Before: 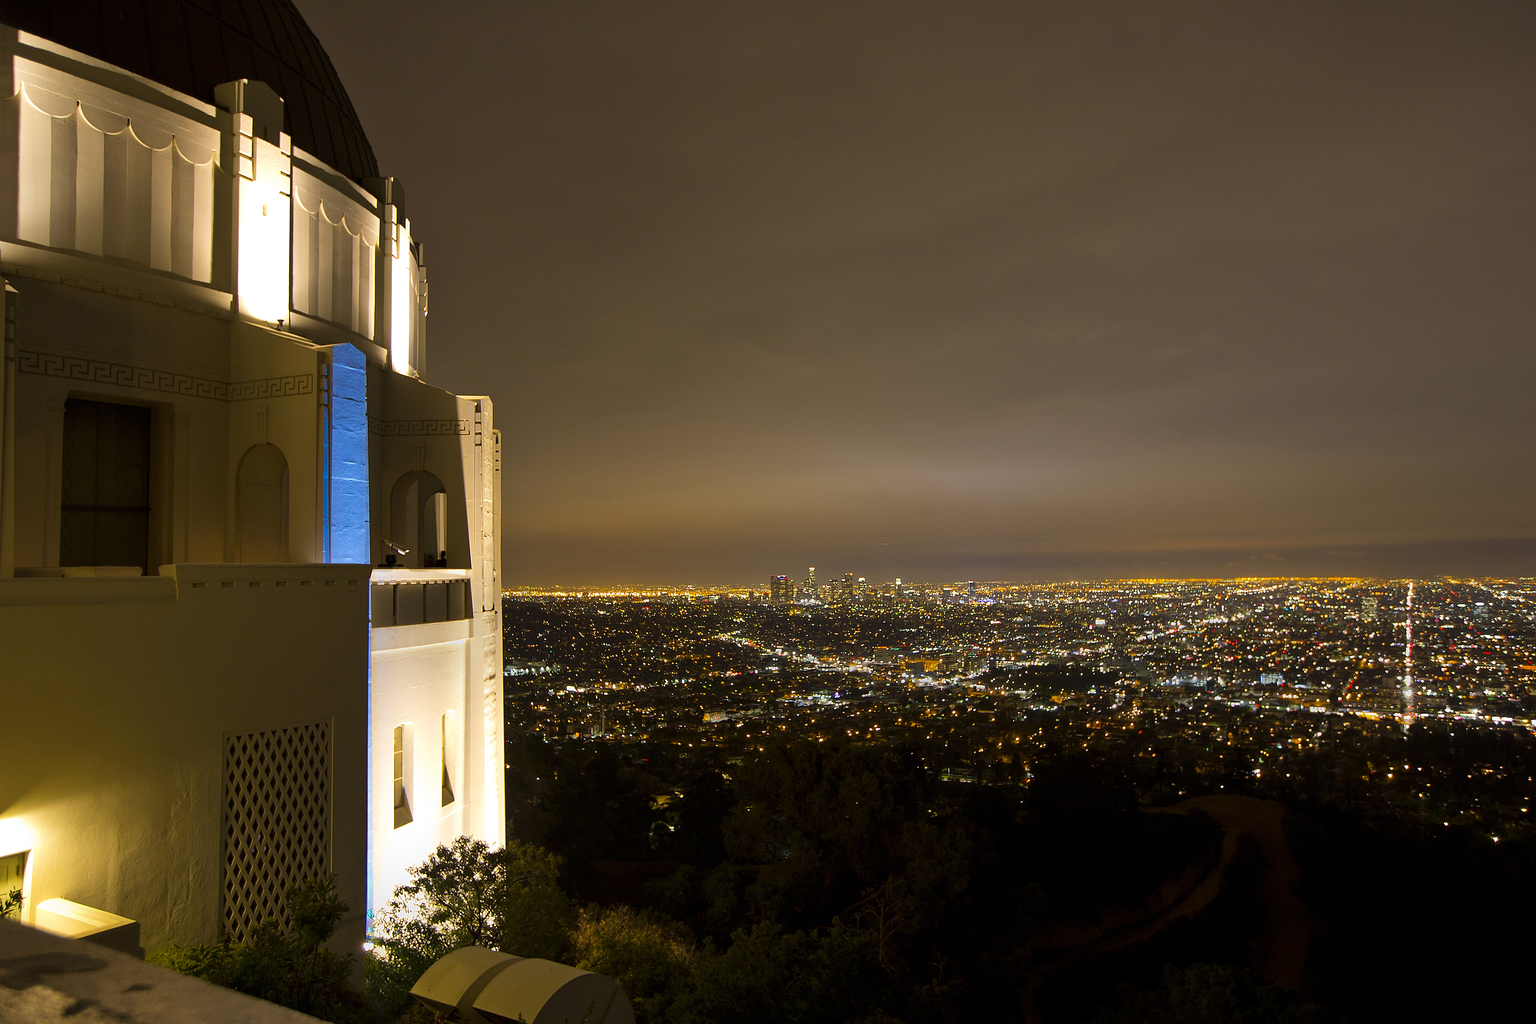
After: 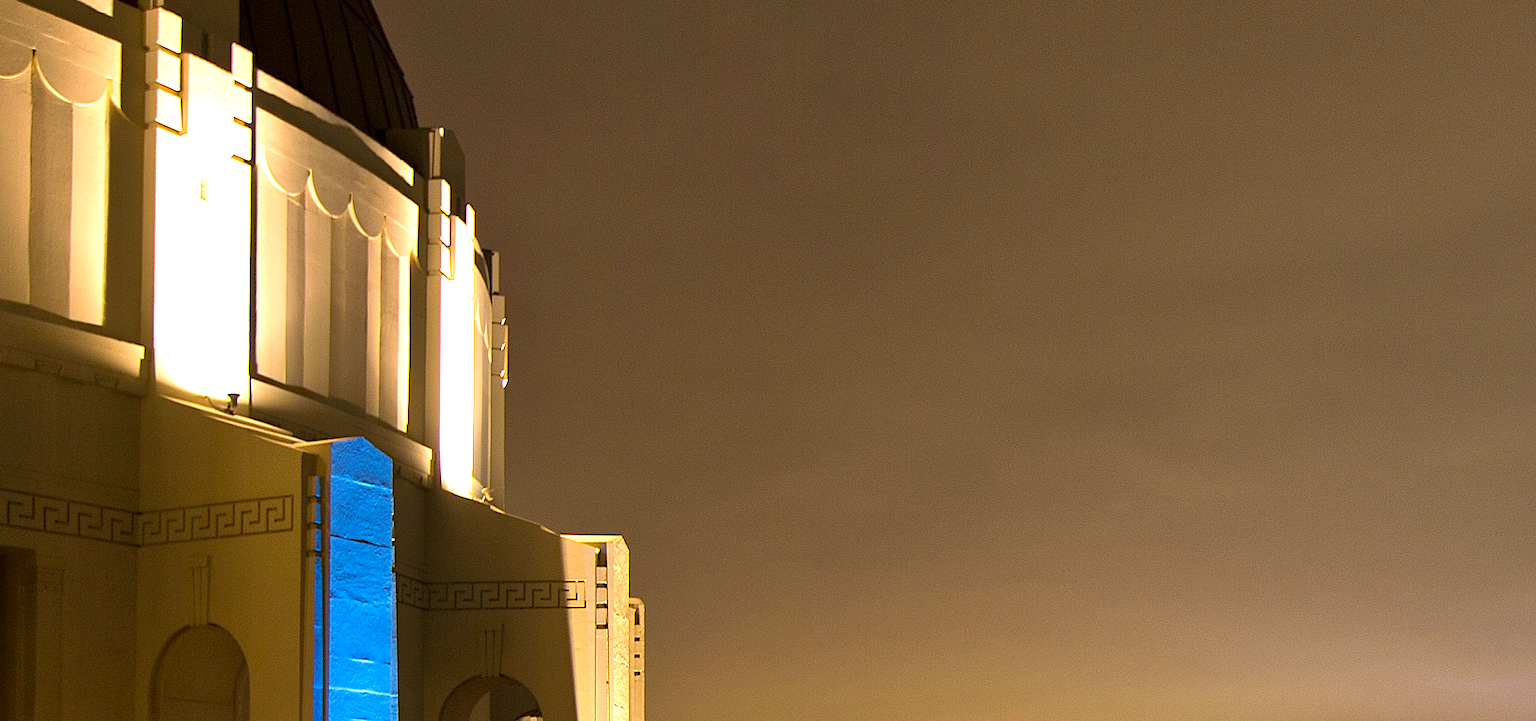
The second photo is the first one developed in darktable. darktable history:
crop: left 10.121%, top 10.631%, right 36.218%, bottom 51.526%
haze removal: compatibility mode true, adaptive false
exposure: black level correction 0, exposure 0.7 EV, compensate highlight preservation false
